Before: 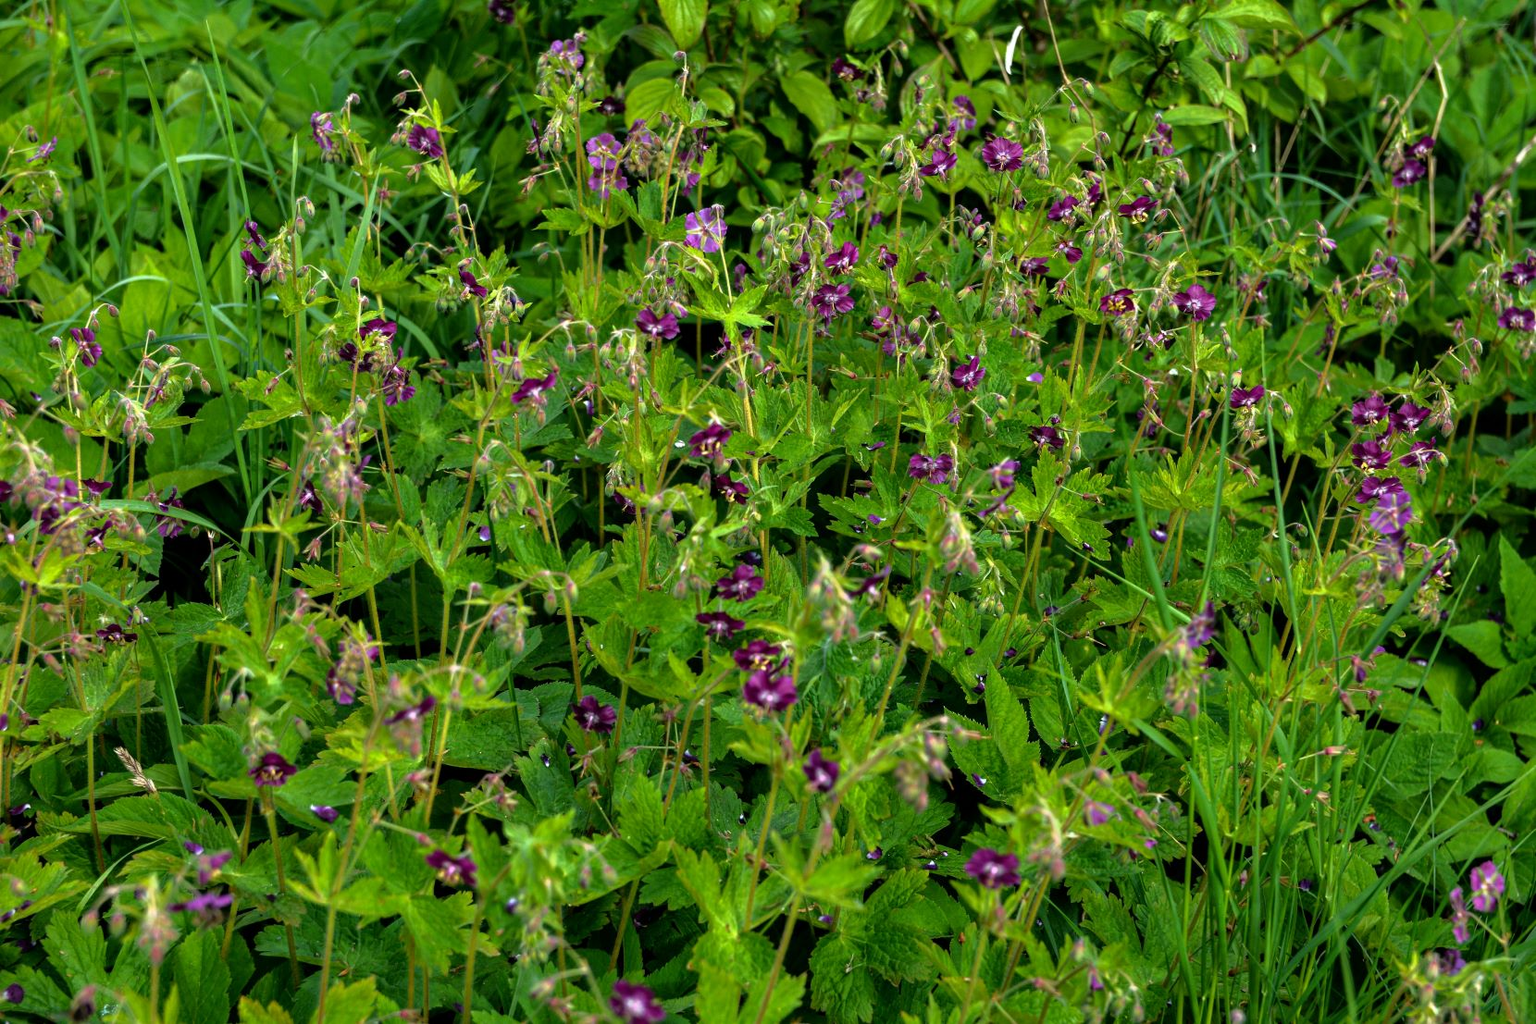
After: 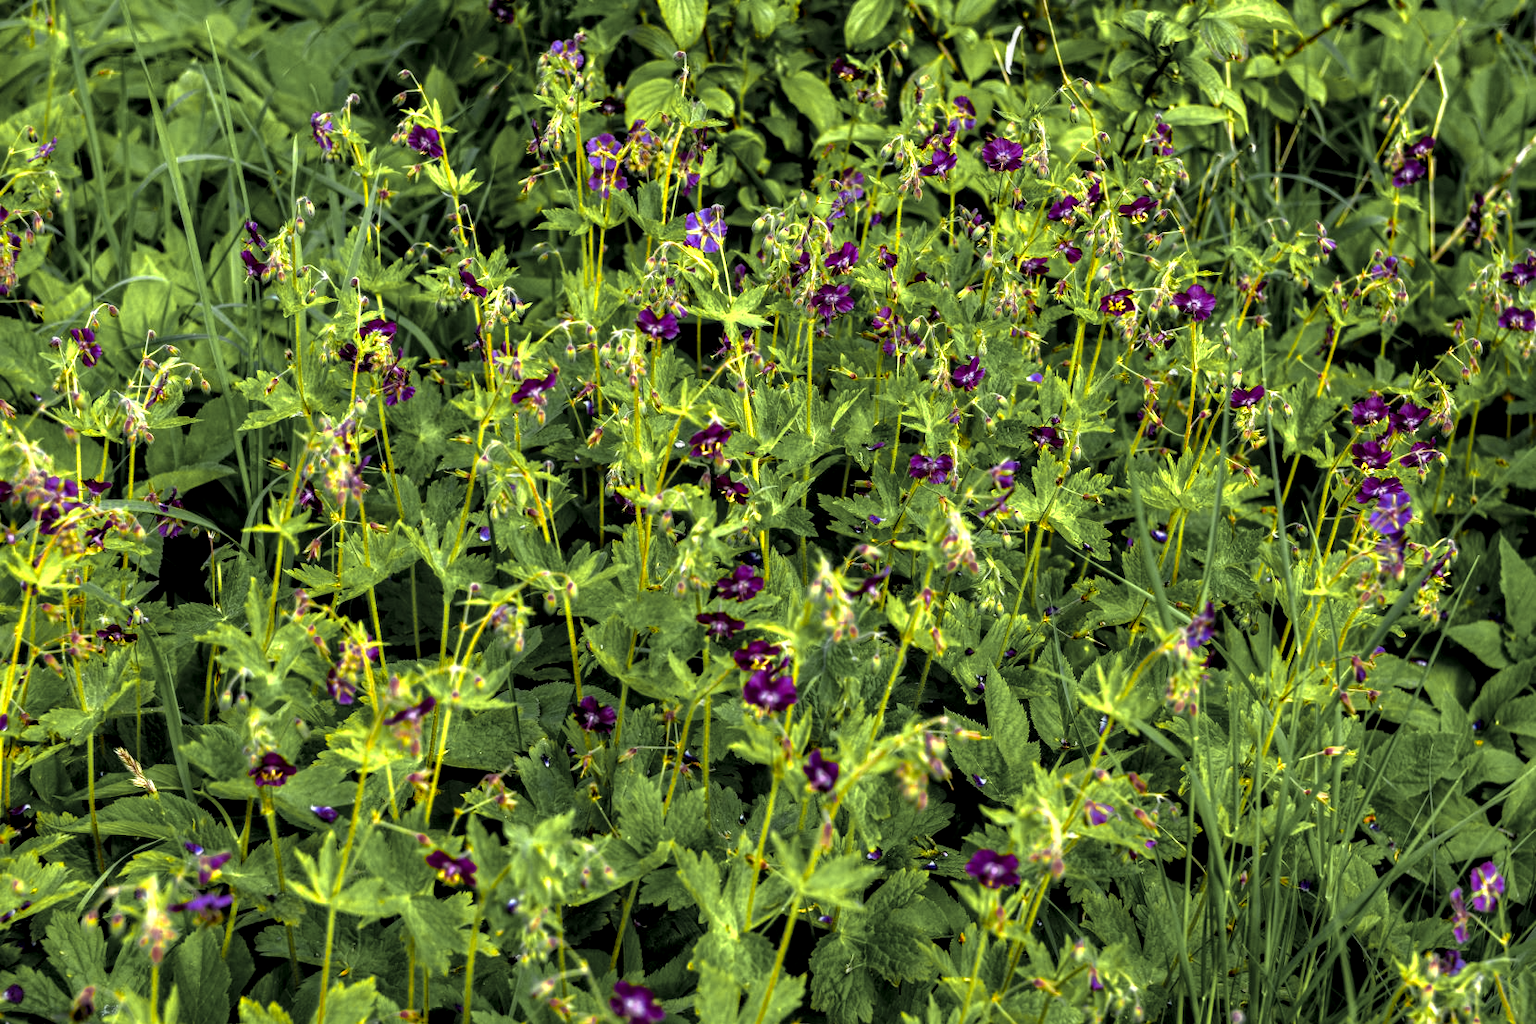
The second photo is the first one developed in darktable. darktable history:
local contrast: detail 130%
color balance rgb: linear chroma grading › global chroma 15%, perceptual saturation grading › global saturation 30%
color zones: curves: ch0 [(0.004, 0.306) (0.107, 0.448) (0.252, 0.656) (0.41, 0.398) (0.595, 0.515) (0.768, 0.628)]; ch1 [(0.07, 0.323) (0.151, 0.452) (0.252, 0.608) (0.346, 0.221) (0.463, 0.189) (0.61, 0.368) (0.735, 0.395) (0.921, 0.412)]; ch2 [(0, 0.476) (0.132, 0.512) (0.243, 0.512) (0.397, 0.48) (0.522, 0.376) (0.634, 0.536) (0.761, 0.46)]
